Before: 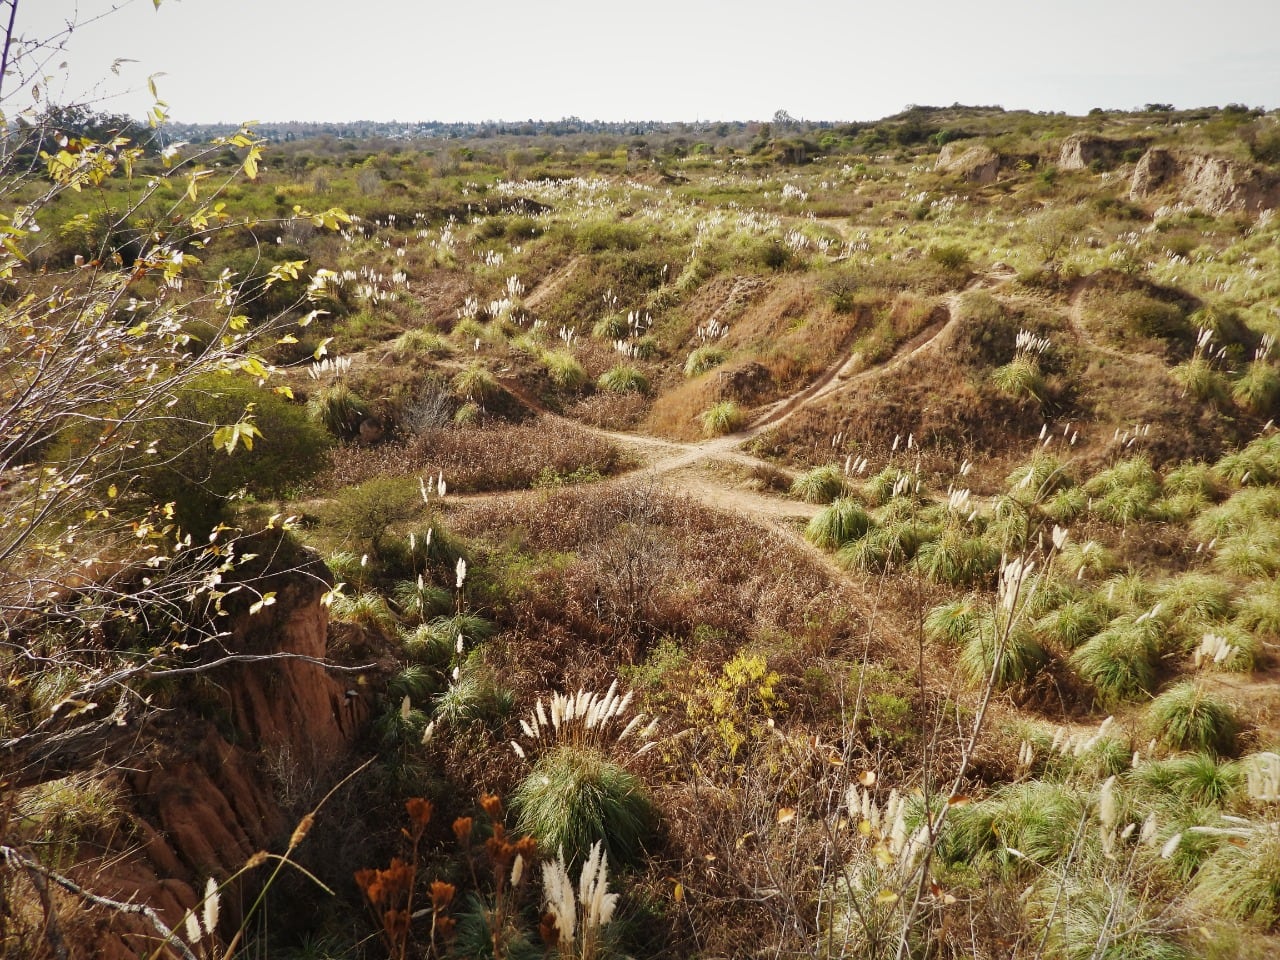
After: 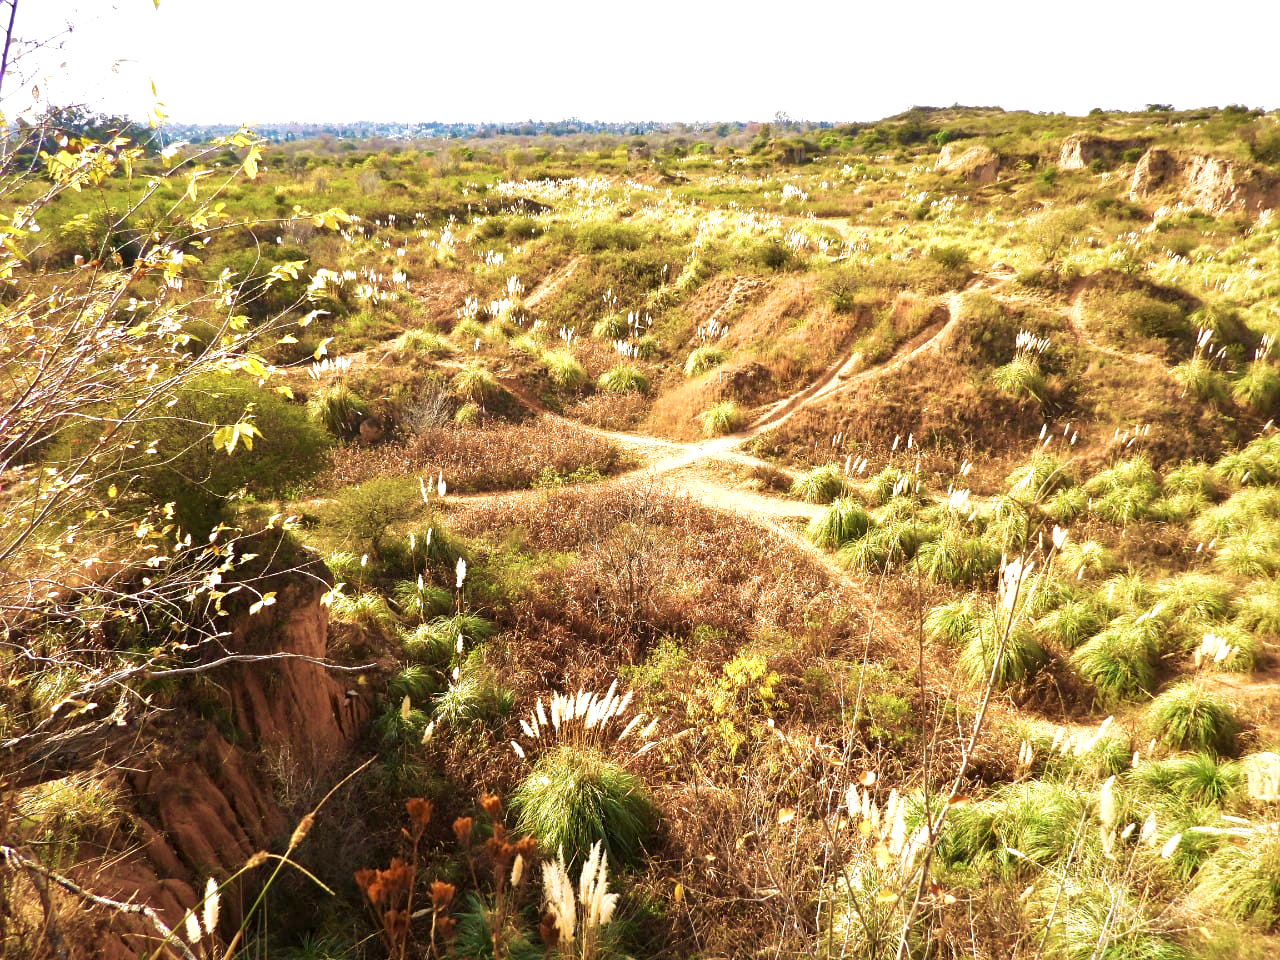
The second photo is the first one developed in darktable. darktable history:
exposure: black level correction 0.001, exposure 1 EV, compensate highlight preservation false
velvia: strength 74.05%
